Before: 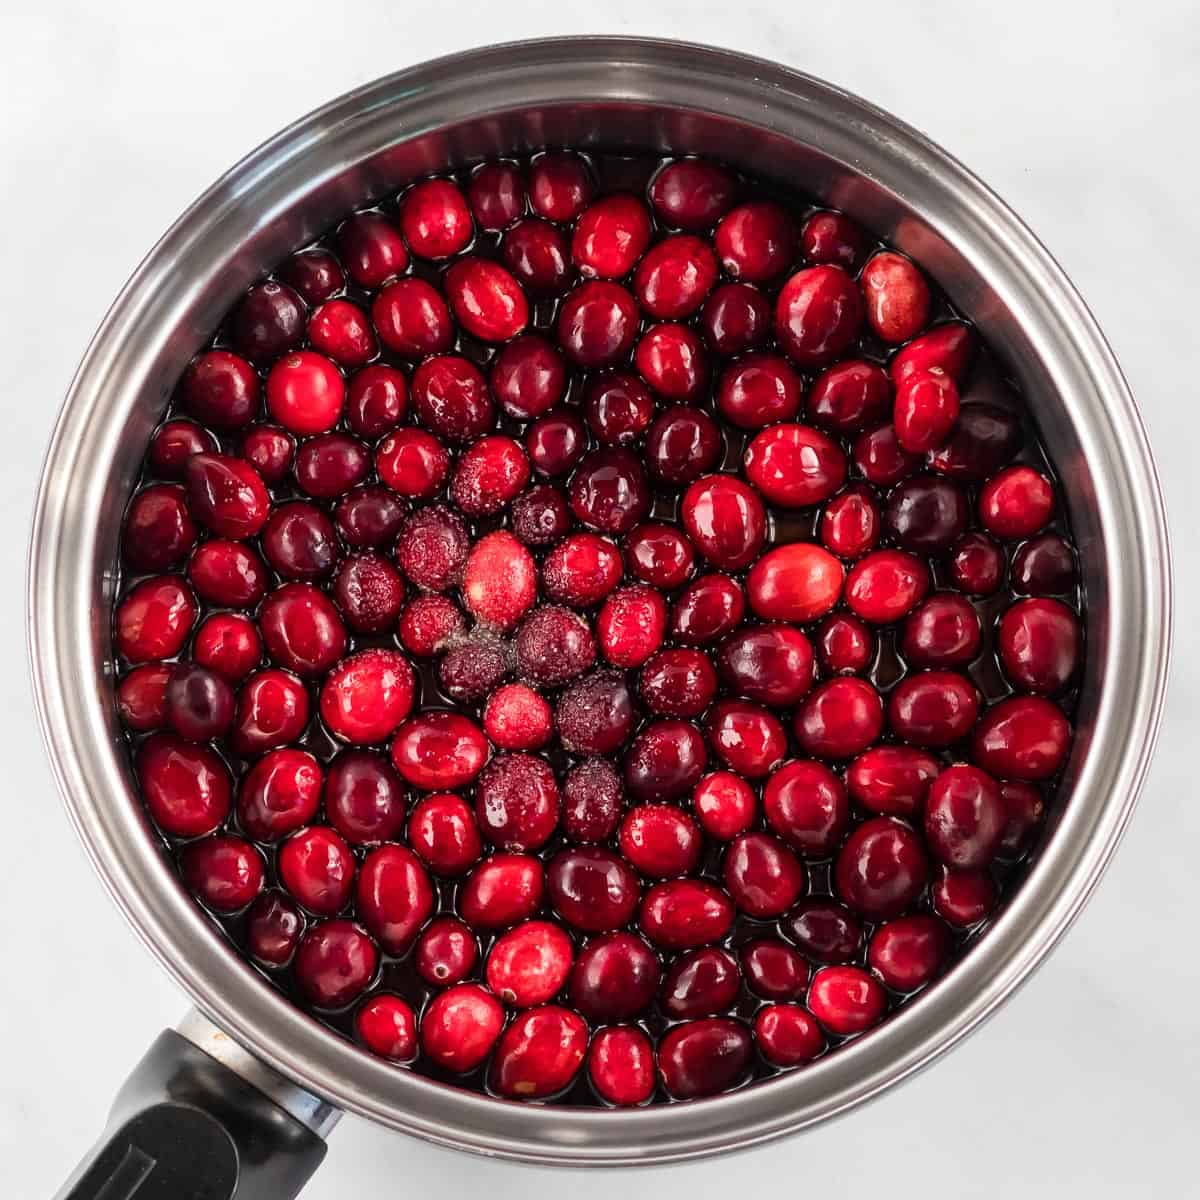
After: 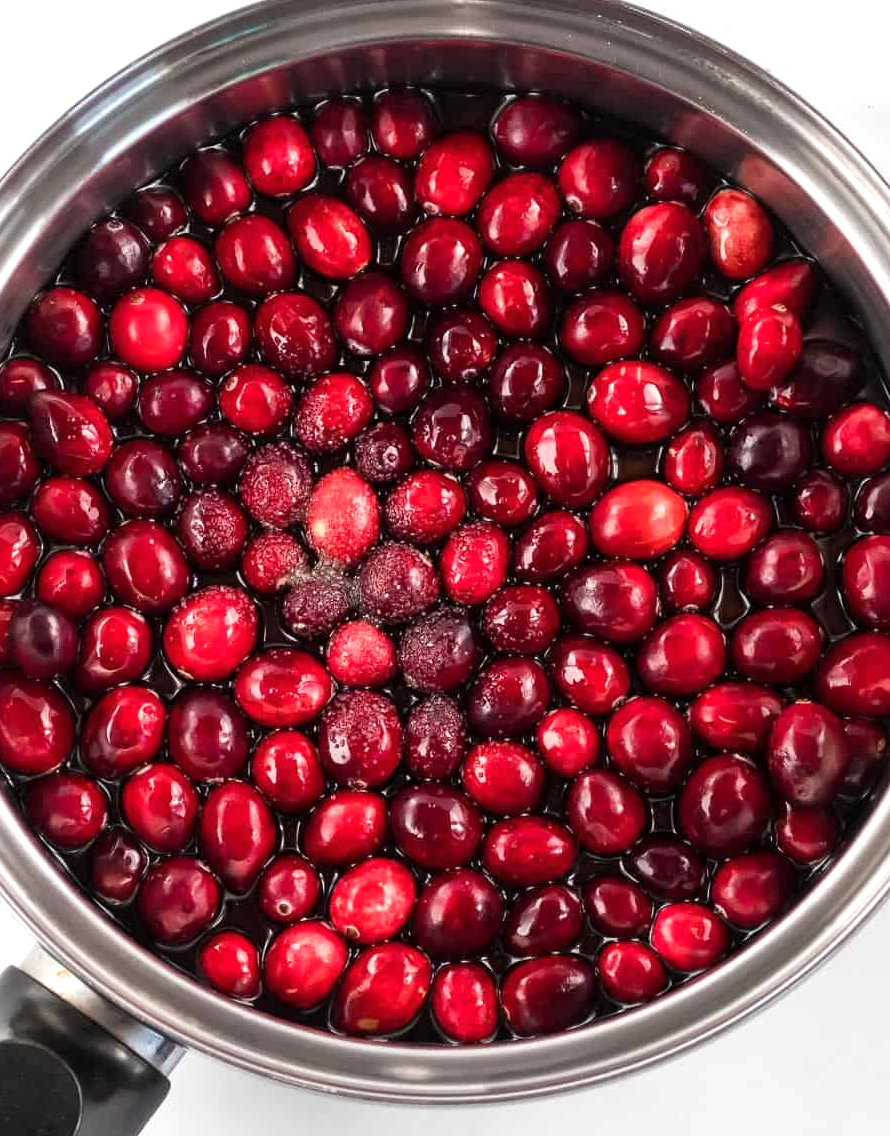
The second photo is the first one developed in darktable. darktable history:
exposure: exposure 0.3 EV, compensate highlight preservation false
crop and rotate: left 13.15%, top 5.251%, right 12.609%
